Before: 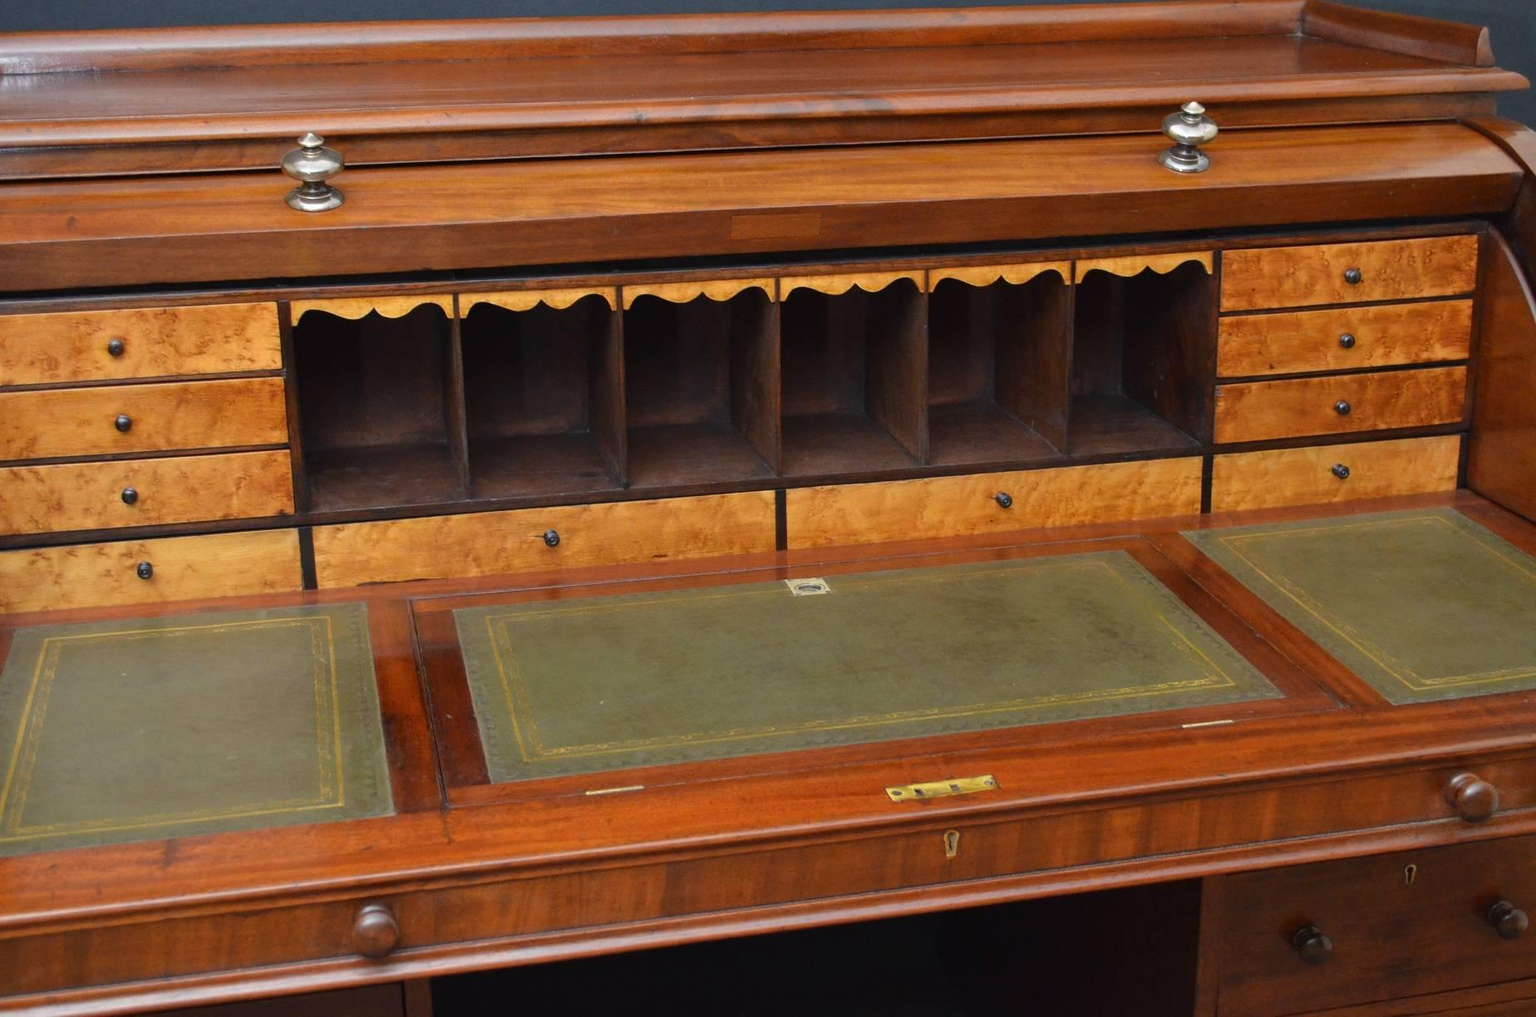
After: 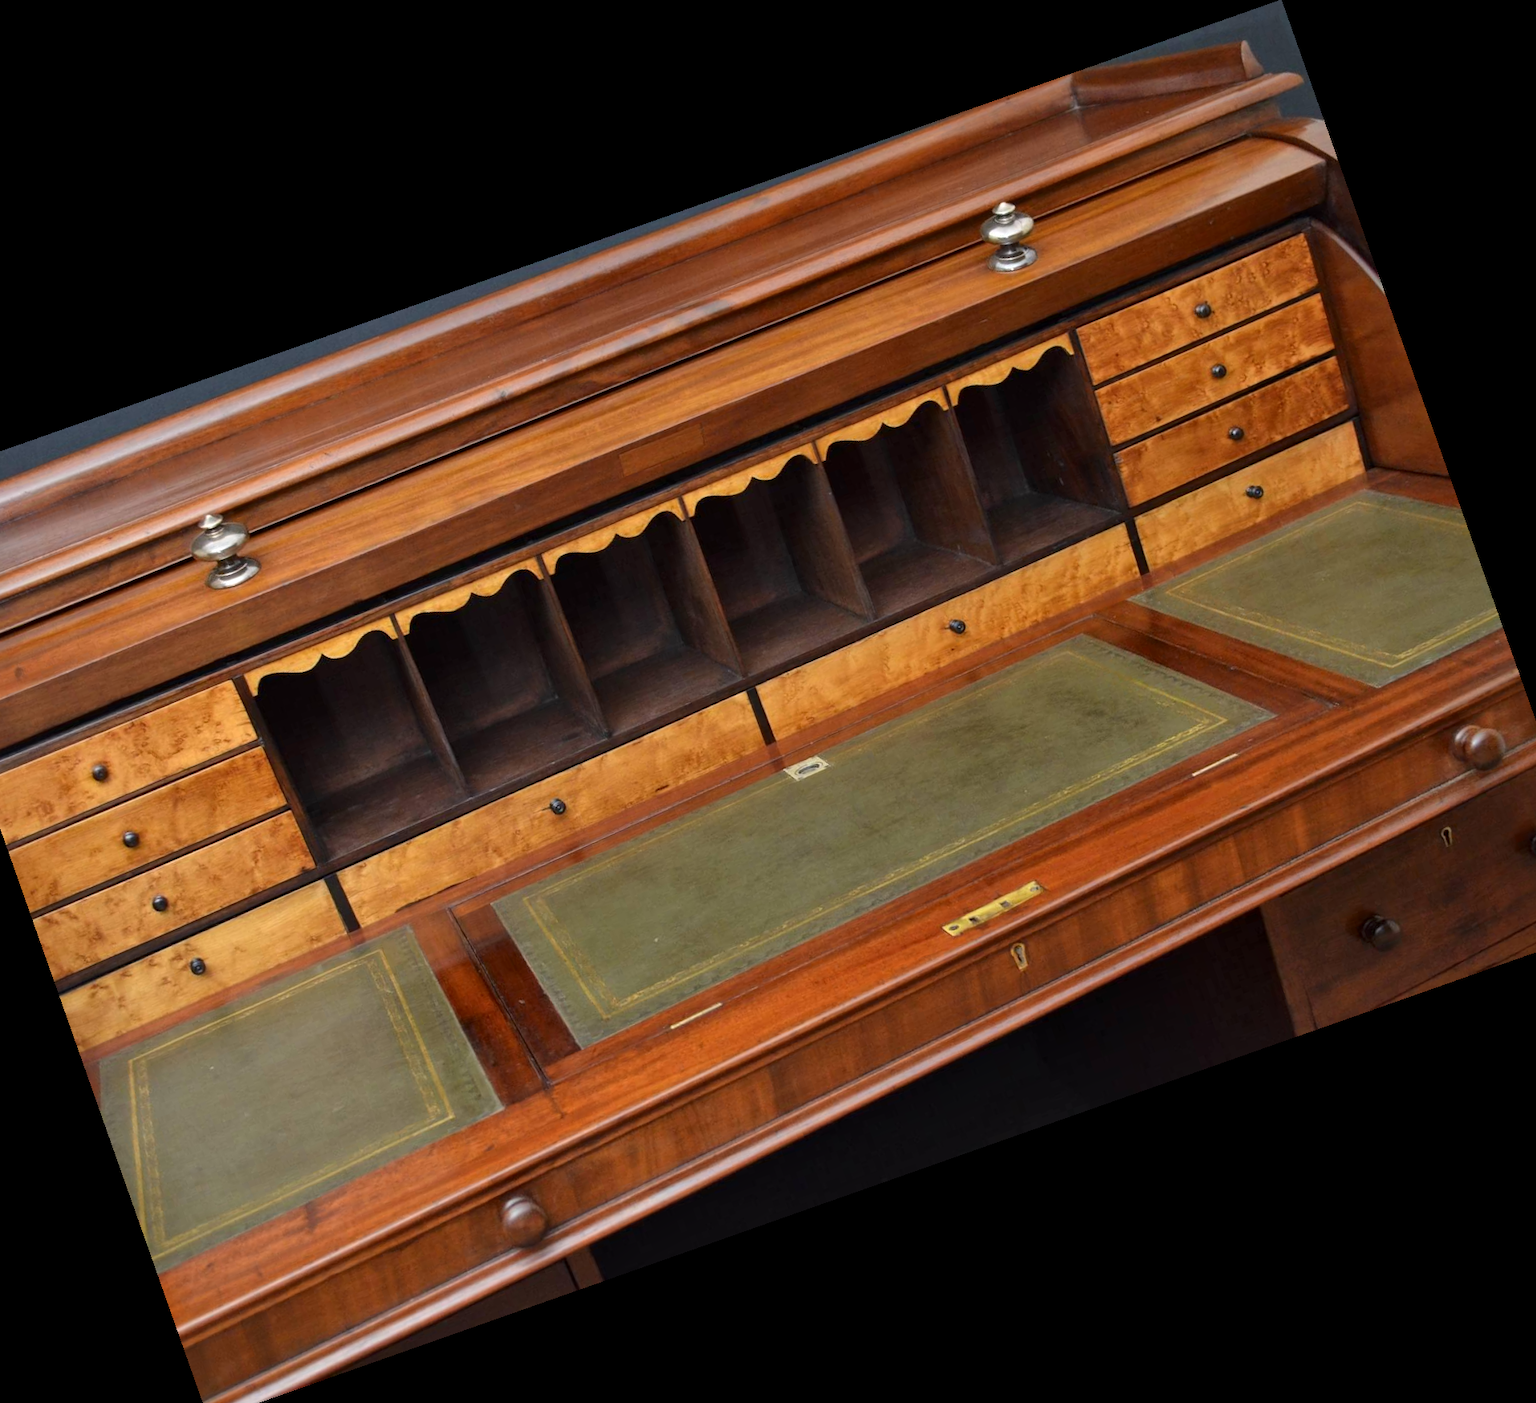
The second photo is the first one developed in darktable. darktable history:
local contrast: mode bilateral grid, contrast 20, coarseness 50, detail 130%, midtone range 0.2
crop and rotate: angle 19.43°, left 6.812%, right 4.125%, bottom 1.087%
